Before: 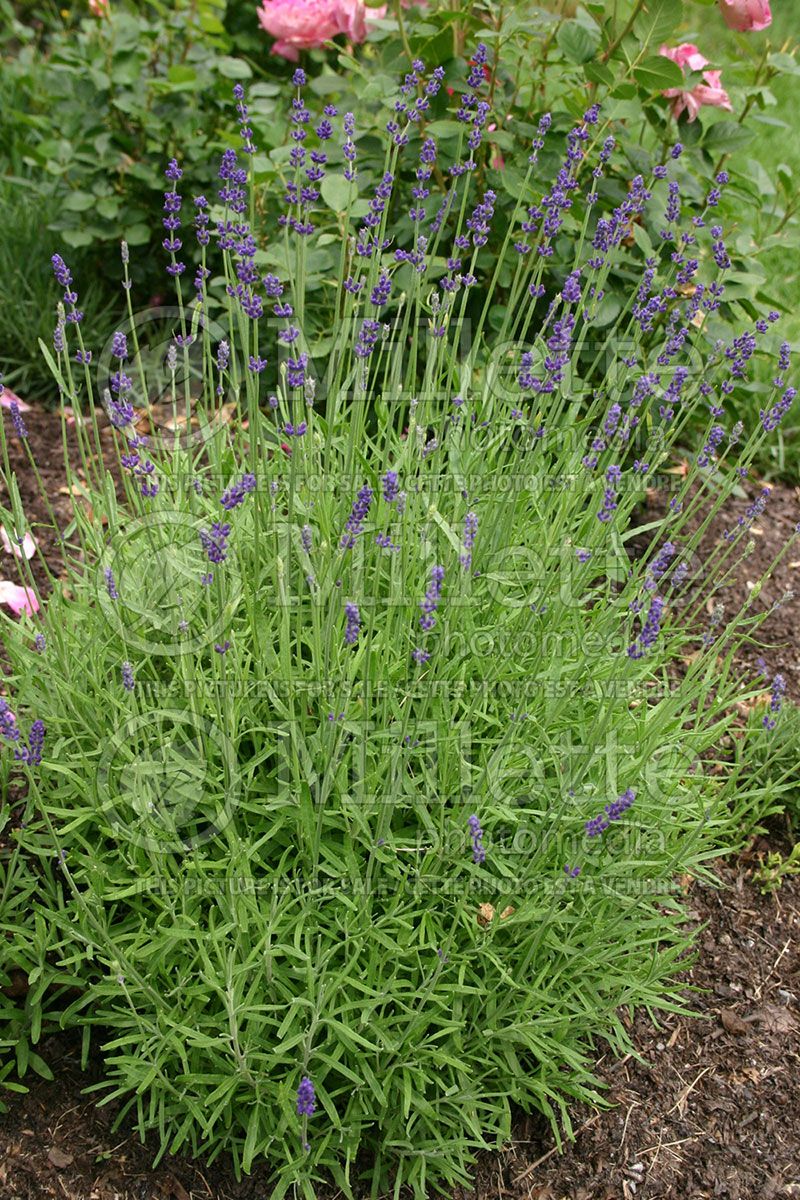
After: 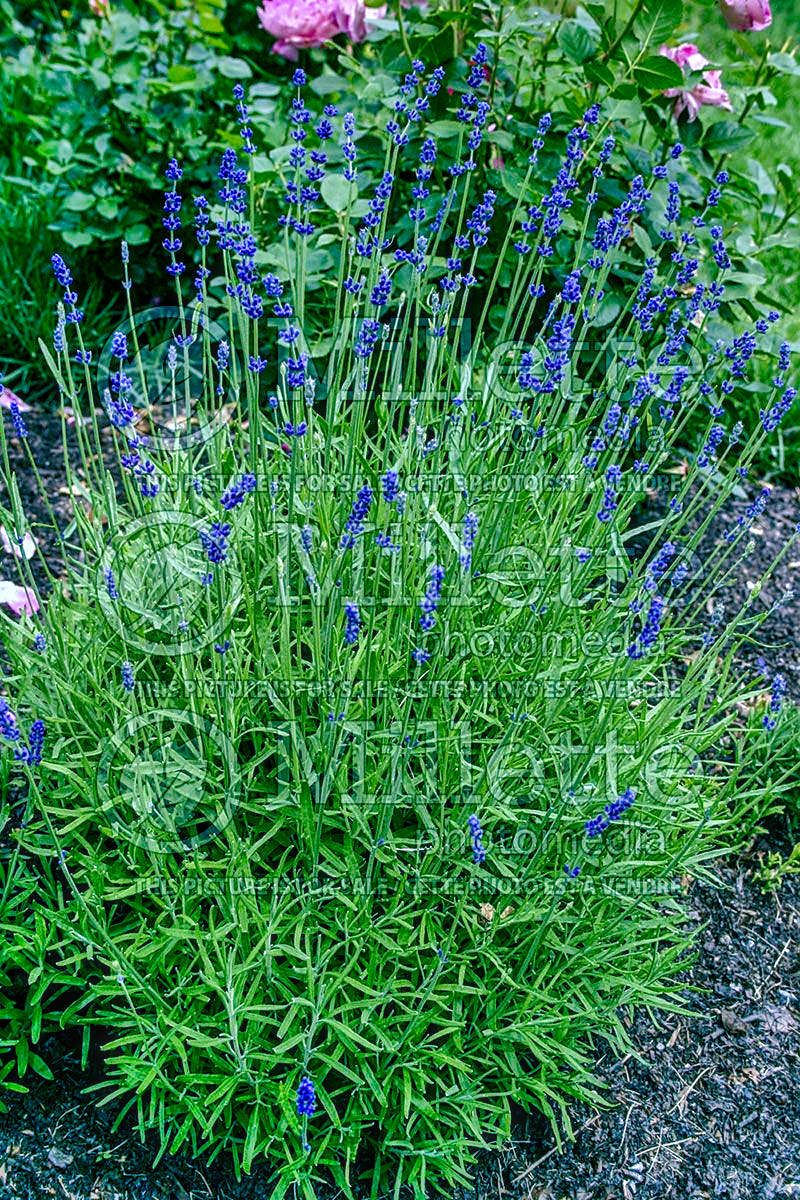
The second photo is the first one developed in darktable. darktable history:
color balance rgb: shadows lift › luminance -28.76%, shadows lift › chroma 10%, shadows lift › hue 230°, power › chroma 0.5%, power › hue 215°, highlights gain › luminance 7.14%, highlights gain › chroma 1%, highlights gain › hue 50°, global offset › luminance -0.29%, global offset › hue 260°, perceptual saturation grading › global saturation 20%, perceptual saturation grading › highlights -13.92%, perceptual saturation grading › shadows 50%
sharpen: on, module defaults
shadows and highlights: radius 110.86, shadows 51.09, white point adjustment 9.16, highlights -4.17, highlights color adjustment 32.2%, soften with gaussian
contrast brightness saturation: contrast 0.07, brightness -0.13, saturation 0.06
local contrast: highlights 0%, shadows 0%, detail 133%
white balance: red 0.871, blue 1.249
